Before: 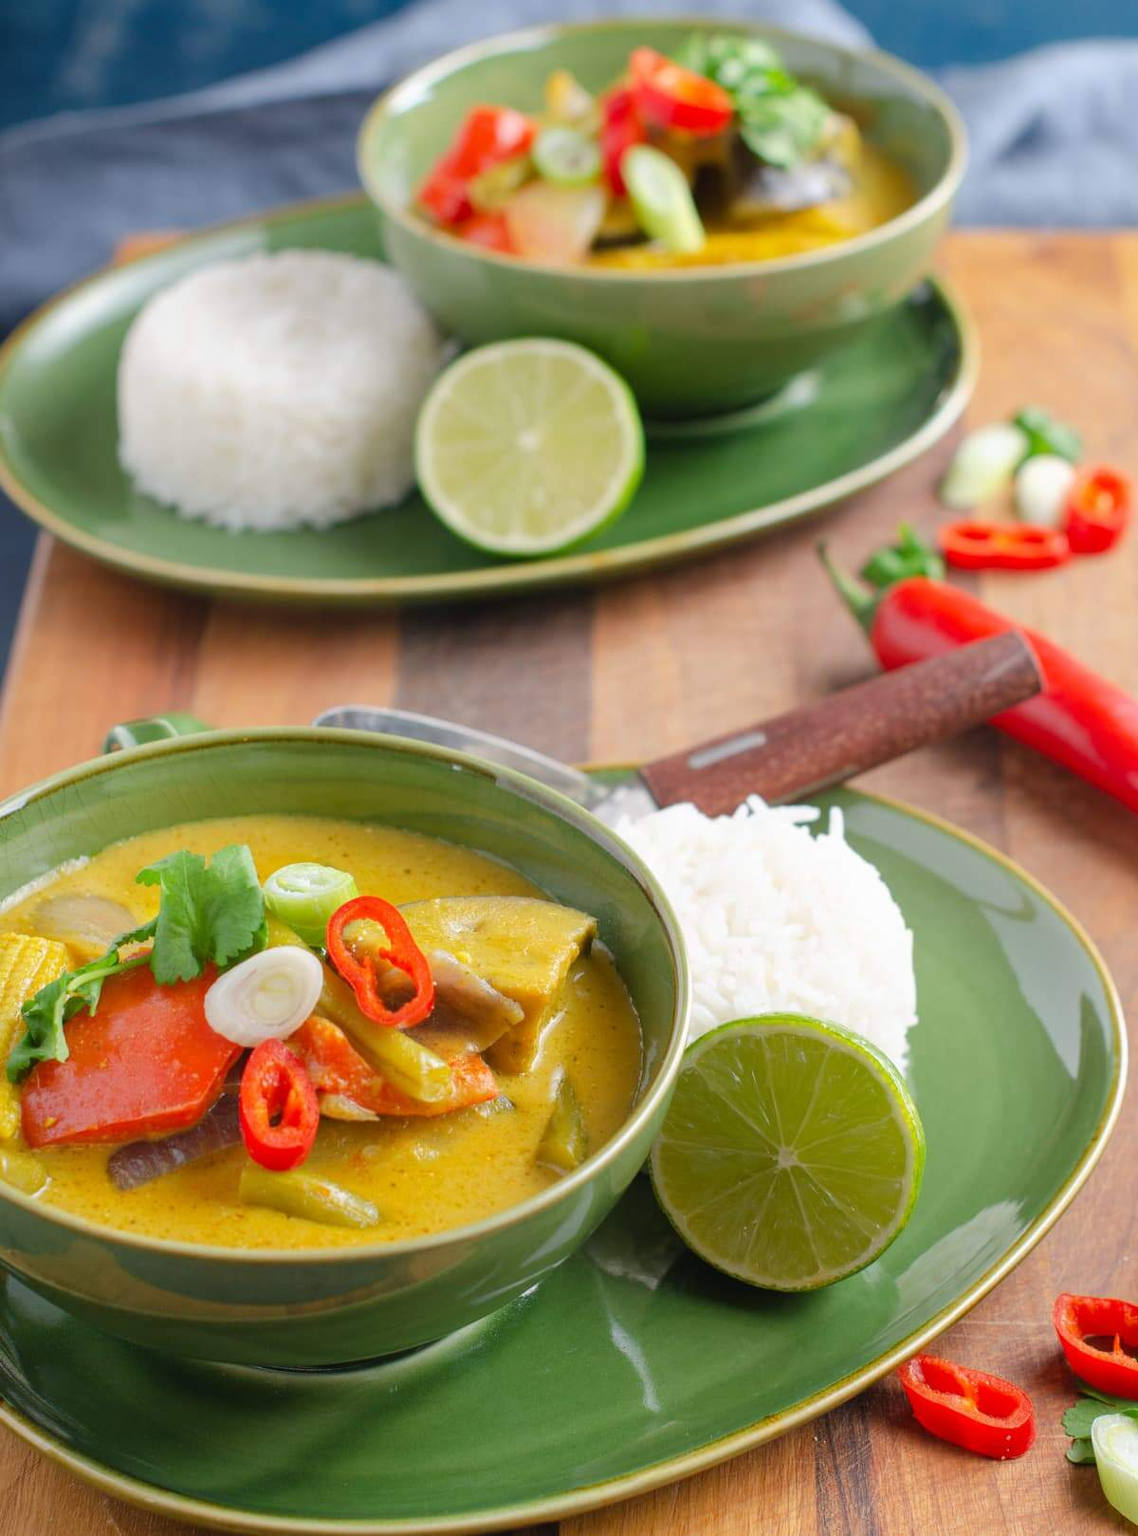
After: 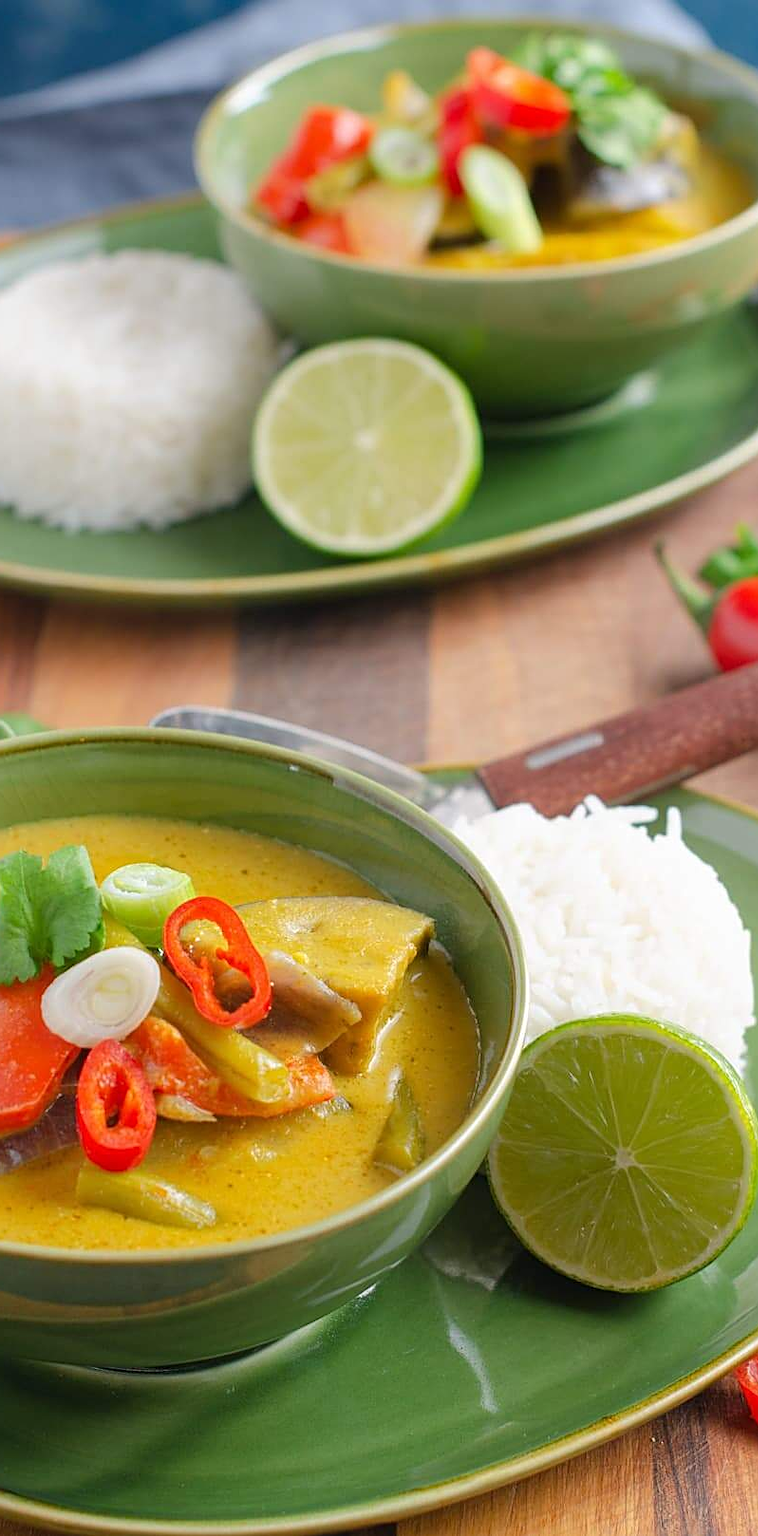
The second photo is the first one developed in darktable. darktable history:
crop and rotate: left 14.382%, right 18.986%
sharpen: on, module defaults
